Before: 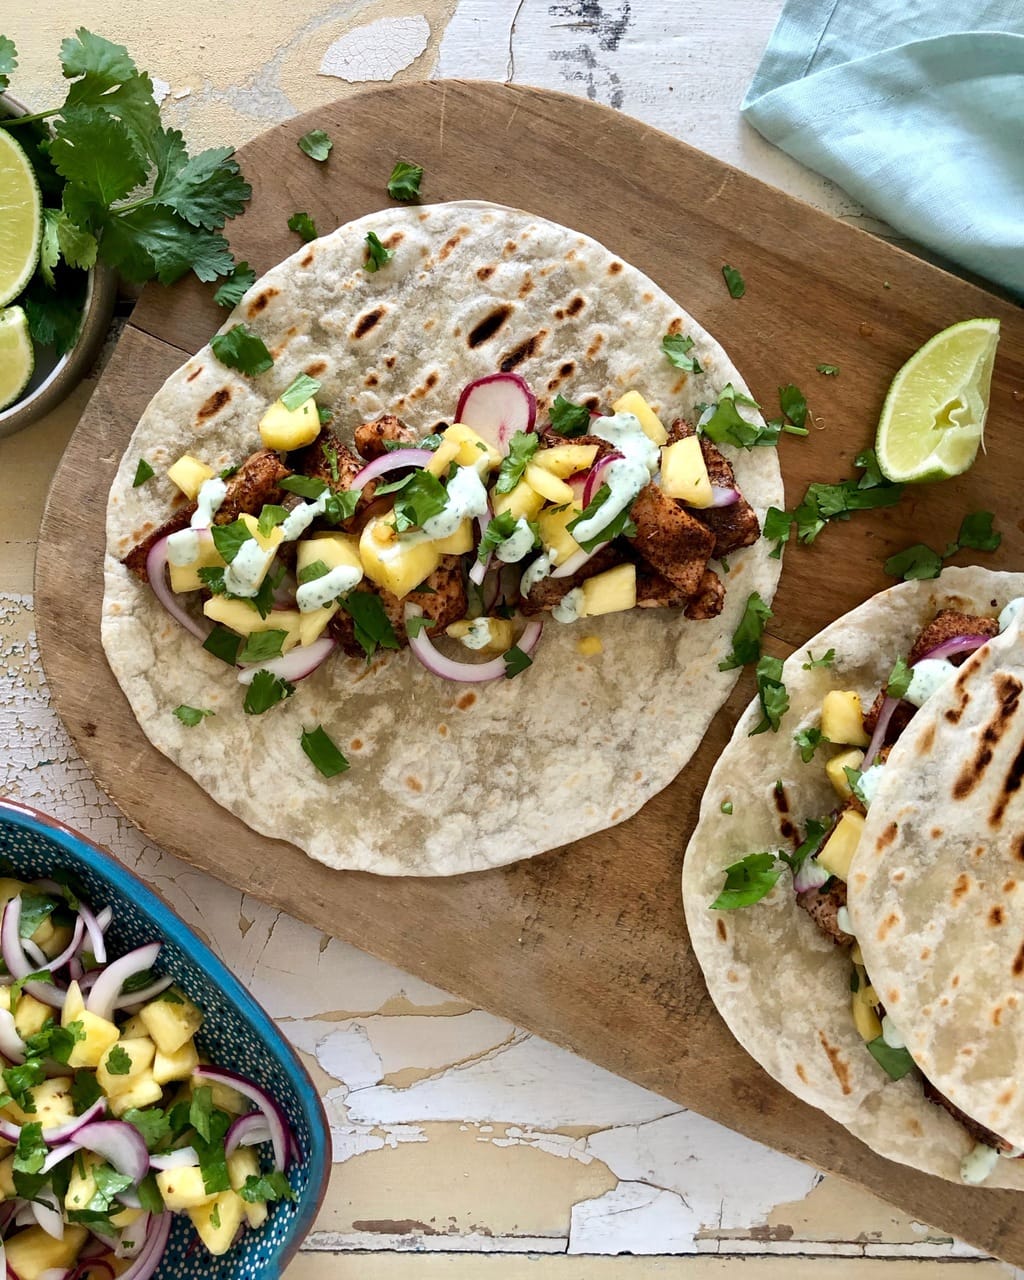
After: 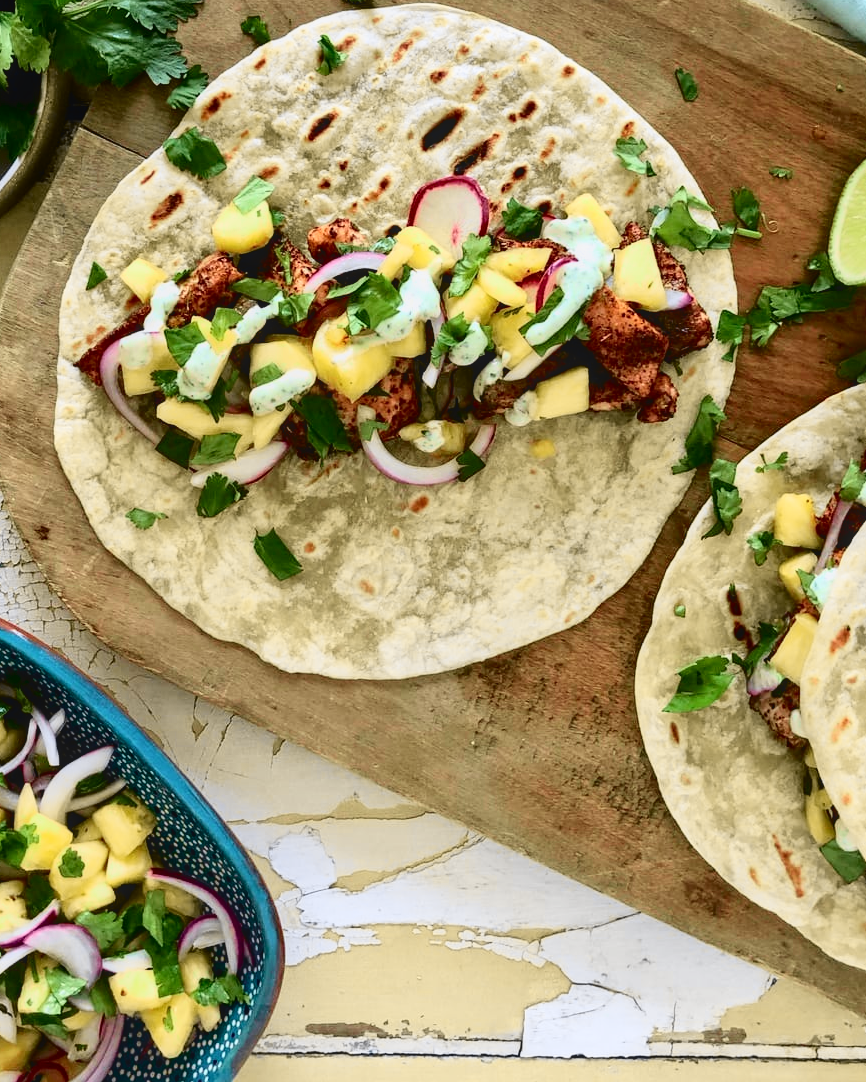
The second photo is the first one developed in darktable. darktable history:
tone curve: curves: ch0 [(0, 0.011) (0.053, 0.026) (0.174, 0.115) (0.398, 0.444) (0.673, 0.775) (0.829, 0.906) (0.991, 0.981)]; ch1 [(0, 0) (0.276, 0.206) (0.409, 0.383) (0.473, 0.458) (0.492, 0.499) (0.521, 0.502) (0.546, 0.543) (0.585, 0.617) (0.659, 0.686) (0.78, 0.8) (1, 1)]; ch2 [(0, 0) (0.438, 0.449) (0.473, 0.469) (0.503, 0.5) (0.523, 0.538) (0.562, 0.598) (0.612, 0.635) (0.695, 0.713) (1, 1)], color space Lab, independent channels, preserve colors none
local contrast: detail 109%
crop and rotate: left 4.682%, top 15.445%, right 10.652%
